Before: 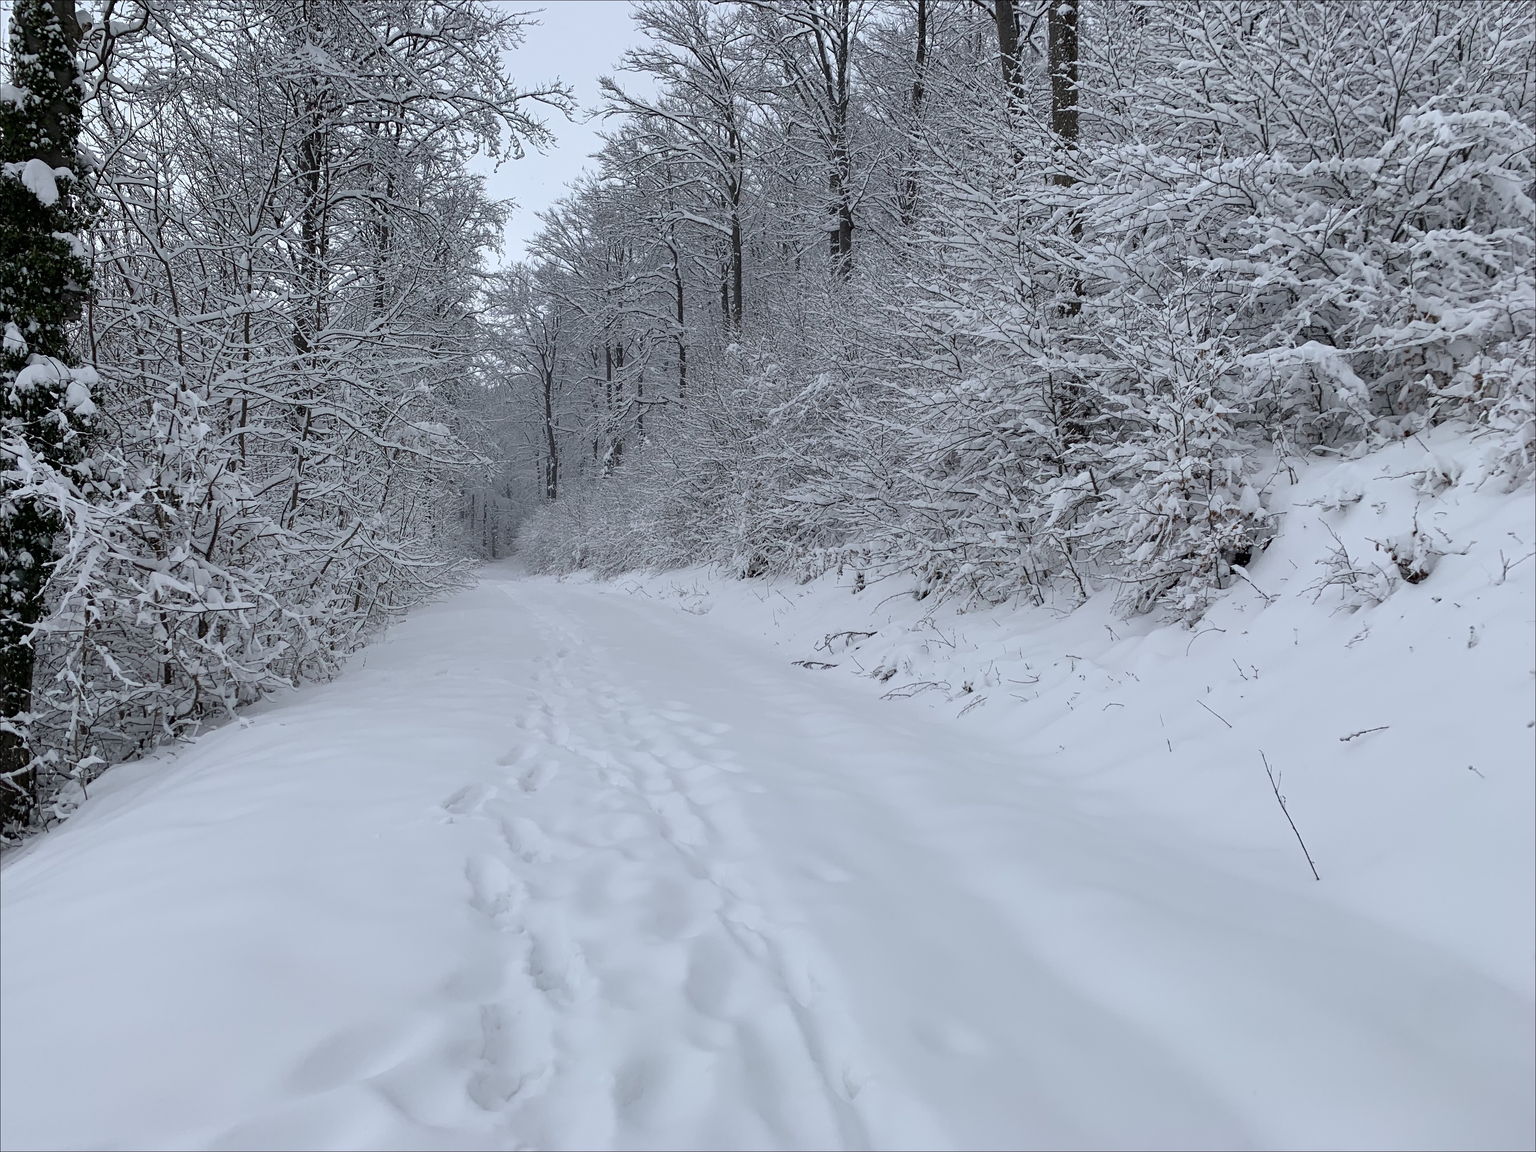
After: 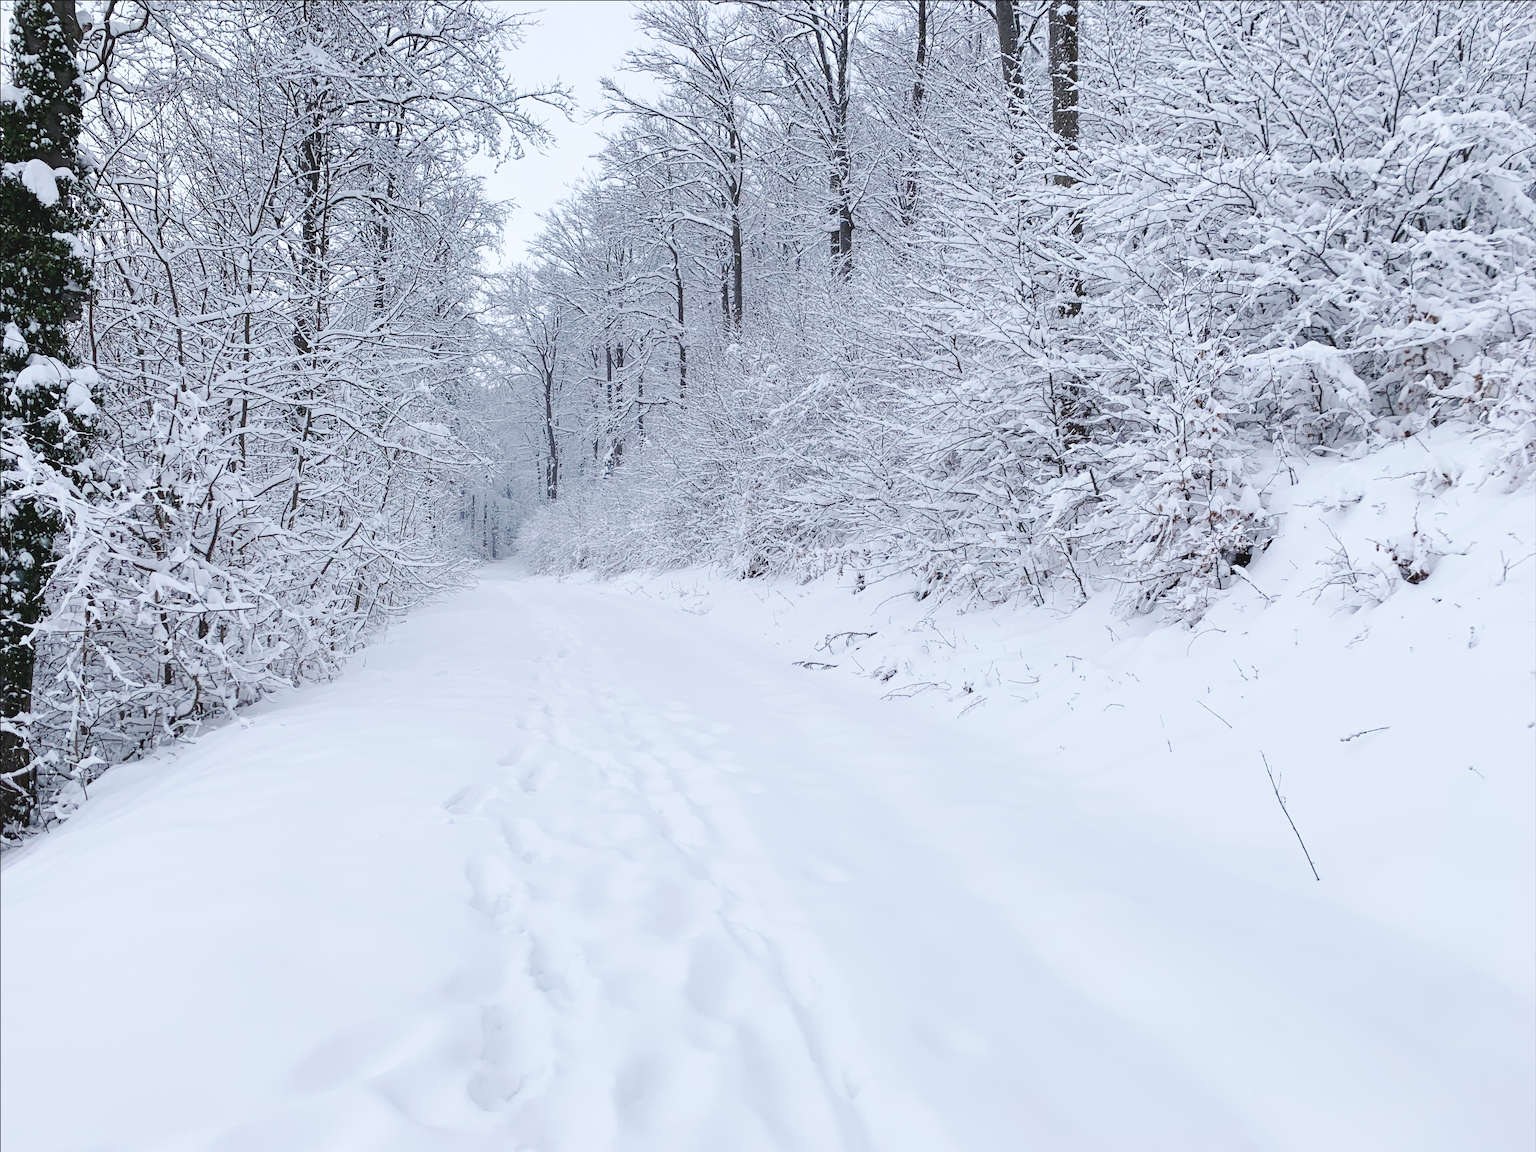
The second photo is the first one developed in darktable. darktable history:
base curve: curves: ch0 [(0, 0.007) (0.028, 0.063) (0.121, 0.311) (0.46, 0.743) (0.859, 0.957) (1, 1)], preserve colors none
color calibration: illuminant as shot in camera, x 0.358, y 0.373, temperature 4628.91 K
